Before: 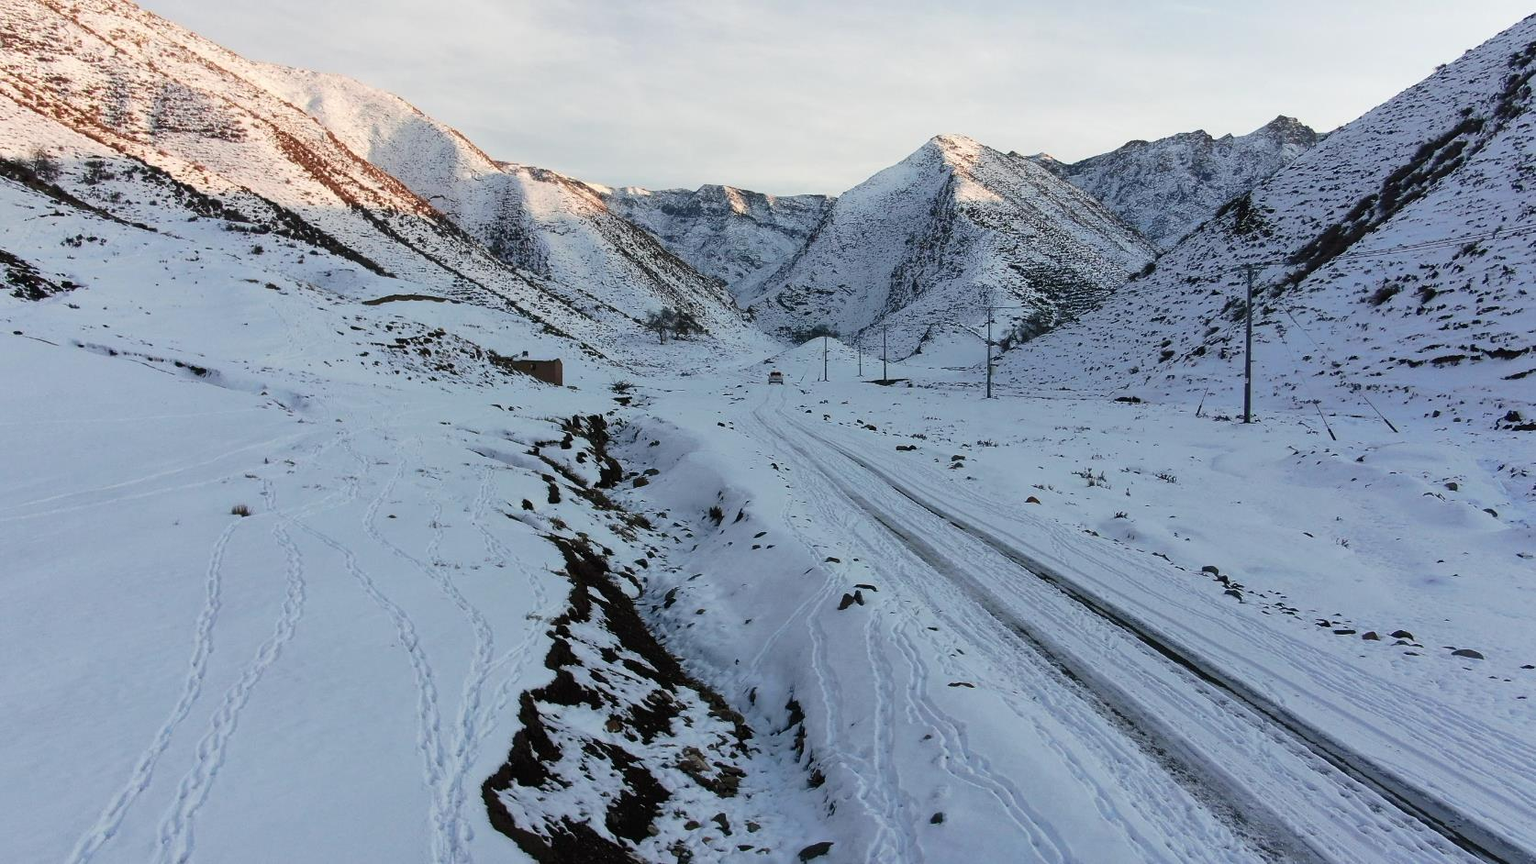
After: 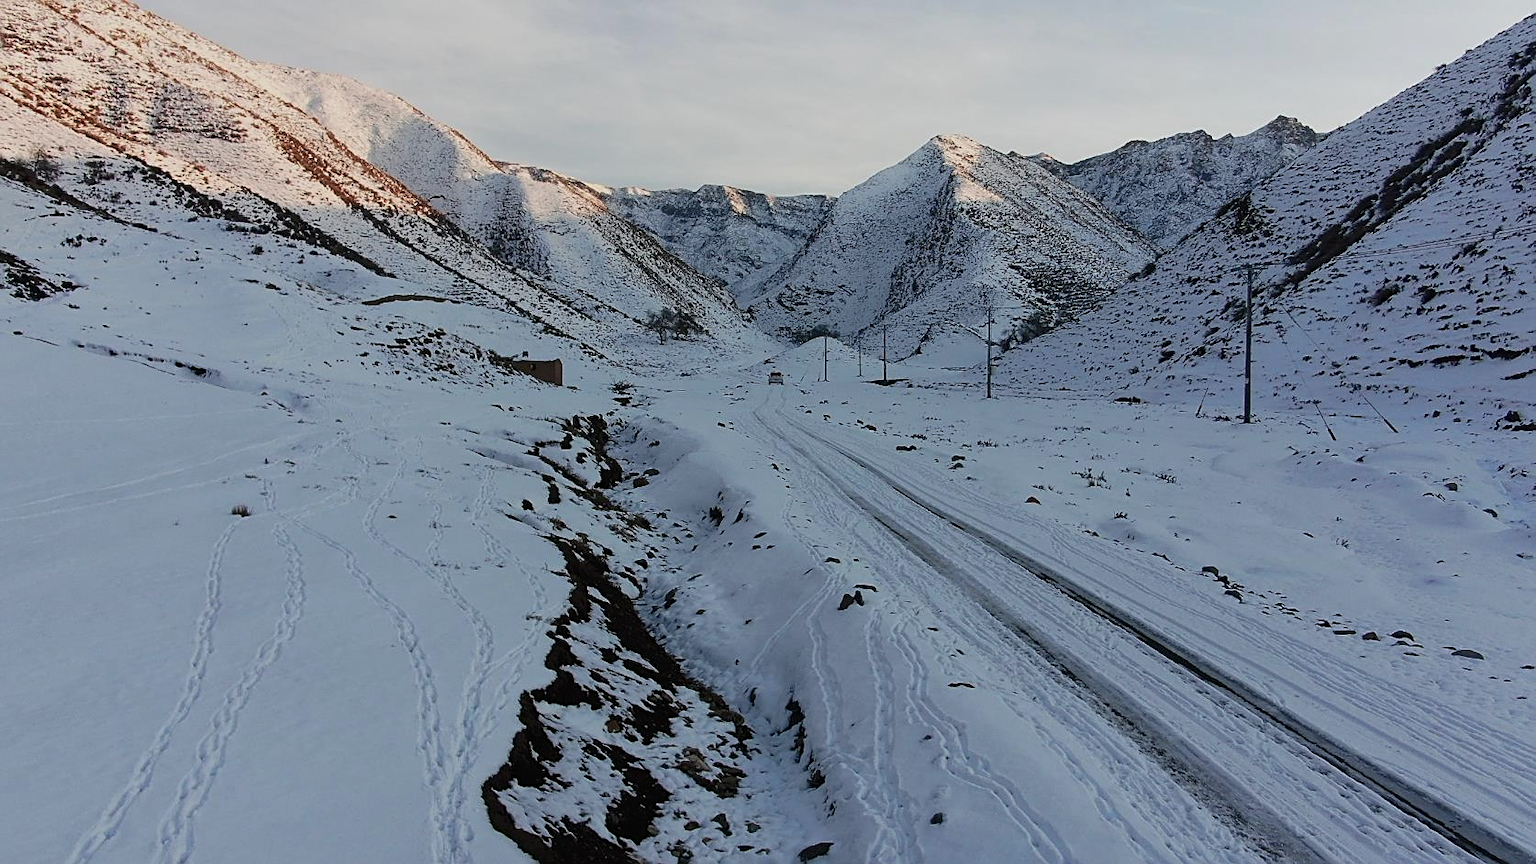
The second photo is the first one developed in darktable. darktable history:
exposure: exposure -0.431 EV, compensate highlight preservation false
sharpen: amount 0.471
